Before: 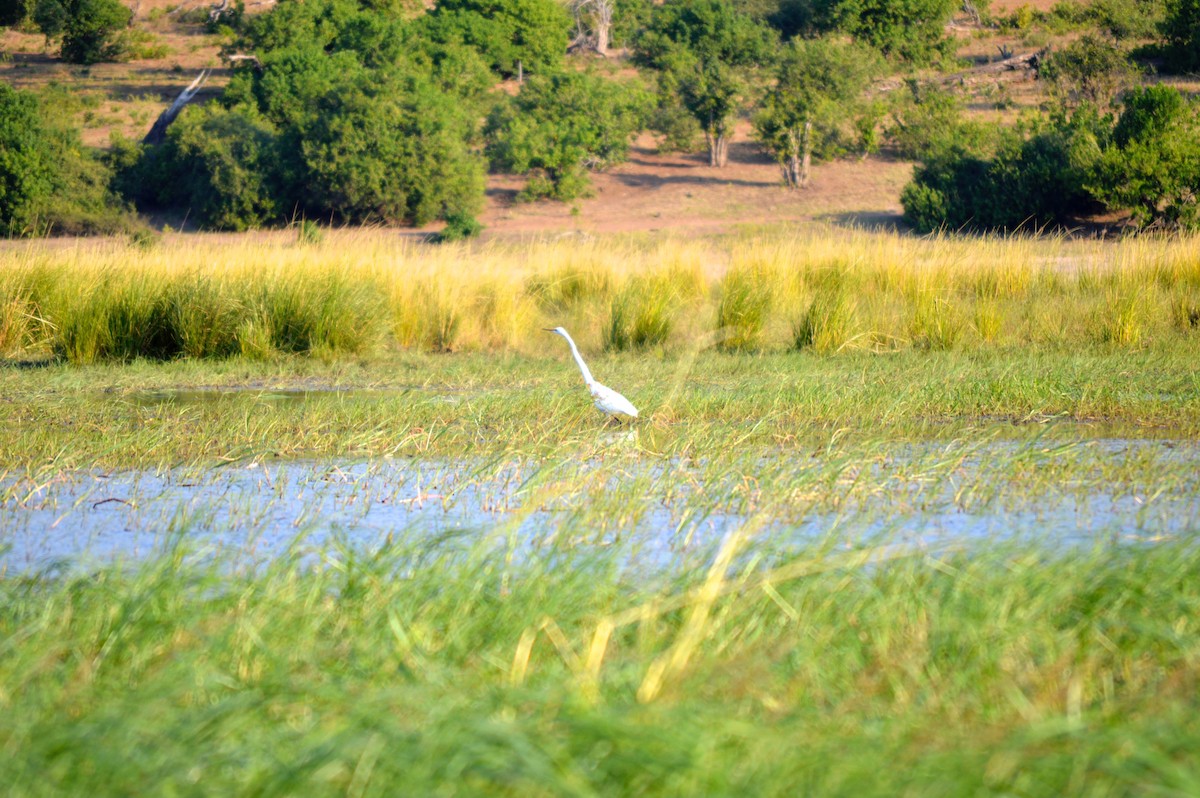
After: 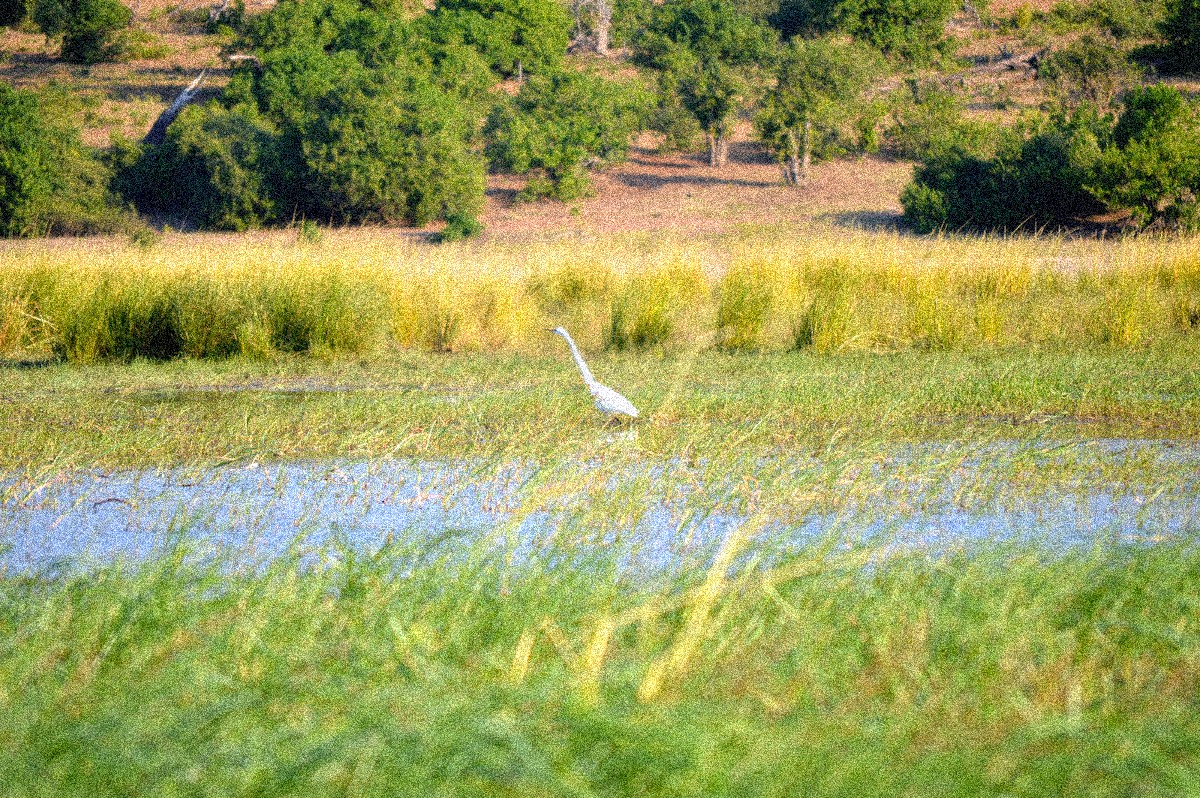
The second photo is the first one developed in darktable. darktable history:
grain: coarseness 3.75 ISO, strength 100%, mid-tones bias 0%
white balance: red 1.004, blue 1.024
